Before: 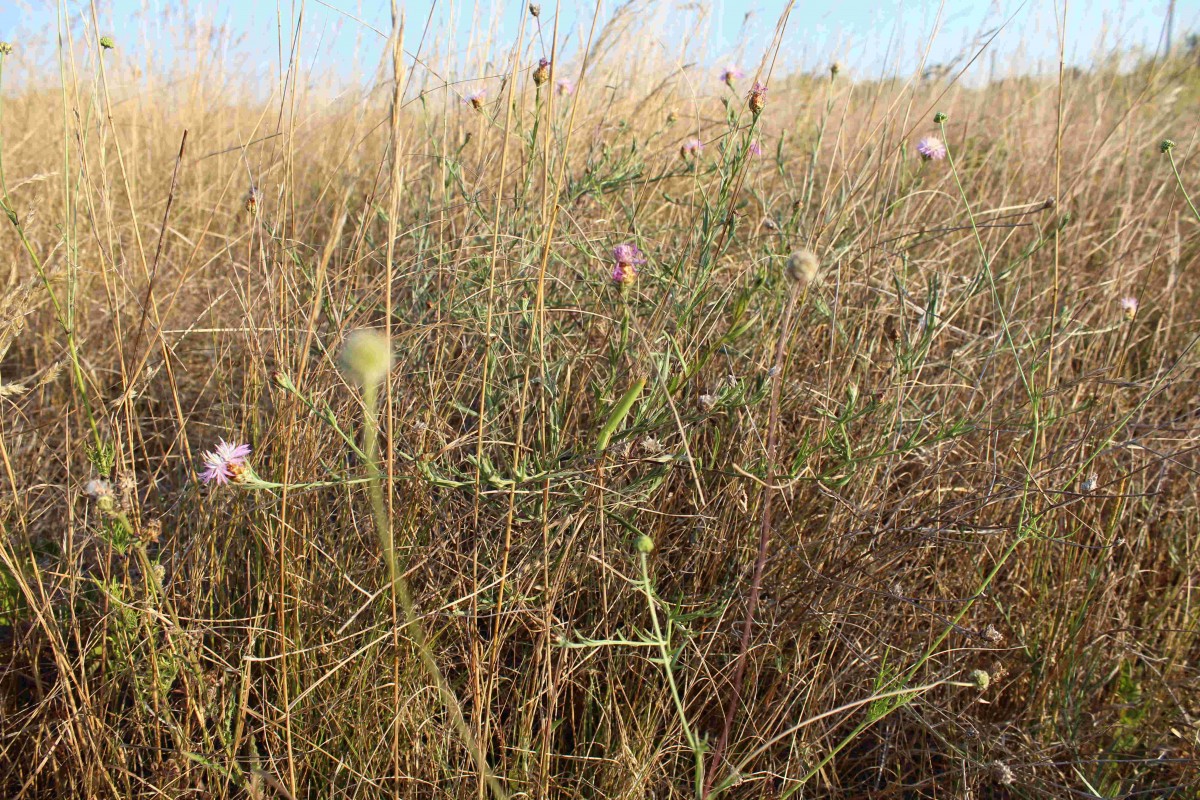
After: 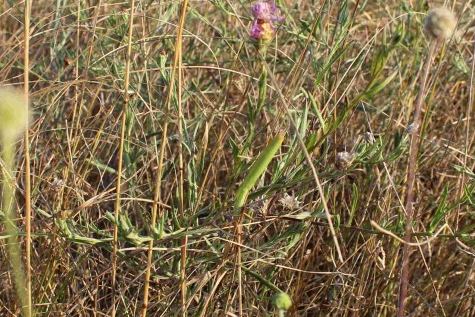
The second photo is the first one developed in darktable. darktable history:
tone equalizer: -8 EV -0.002 EV, -7 EV 0.003 EV, -6 EV -0.036 EV, -5 EV 0.016 EV, -4 EV -0.012 EV, -3 EV 0.014 EV, -2 EV -0.089 EV, -1 EV -0.305 EV, +0 EV -0.577 EV, smoothing diameter 2.12%, edges refinement/feathering 23.6, mask exposure compensation -1.57 EV, filter diffusion 5
crop: left 30.236%, top 30.414%, right 30.12%, bottom 29.899%
